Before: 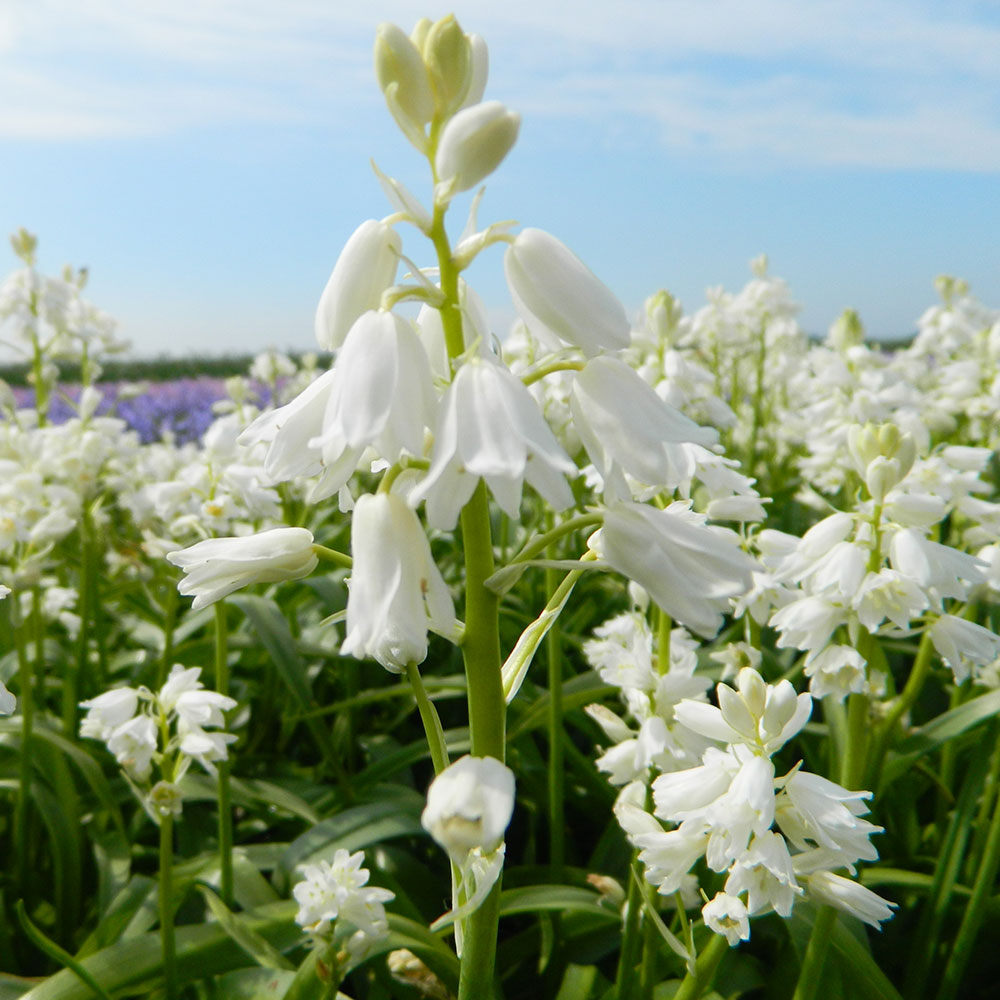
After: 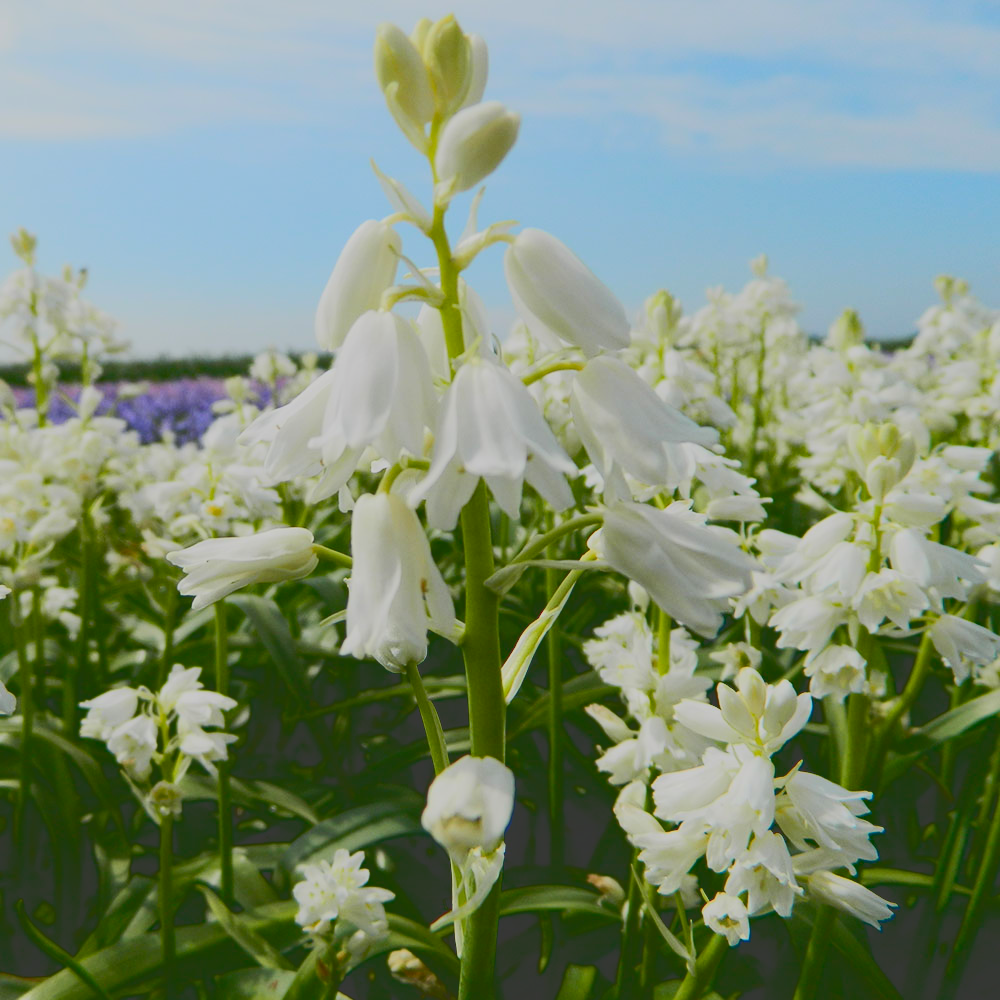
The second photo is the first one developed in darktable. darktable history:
haze removal: compatibility mode true, adaptive false
tone curve: curves: ch0 [(0, 0.23) (0.125, 0.207) (0.245, 0.227) (0.736, 0.695) (1, 0.824)], color space Lab, independent channels, preserve colors none
